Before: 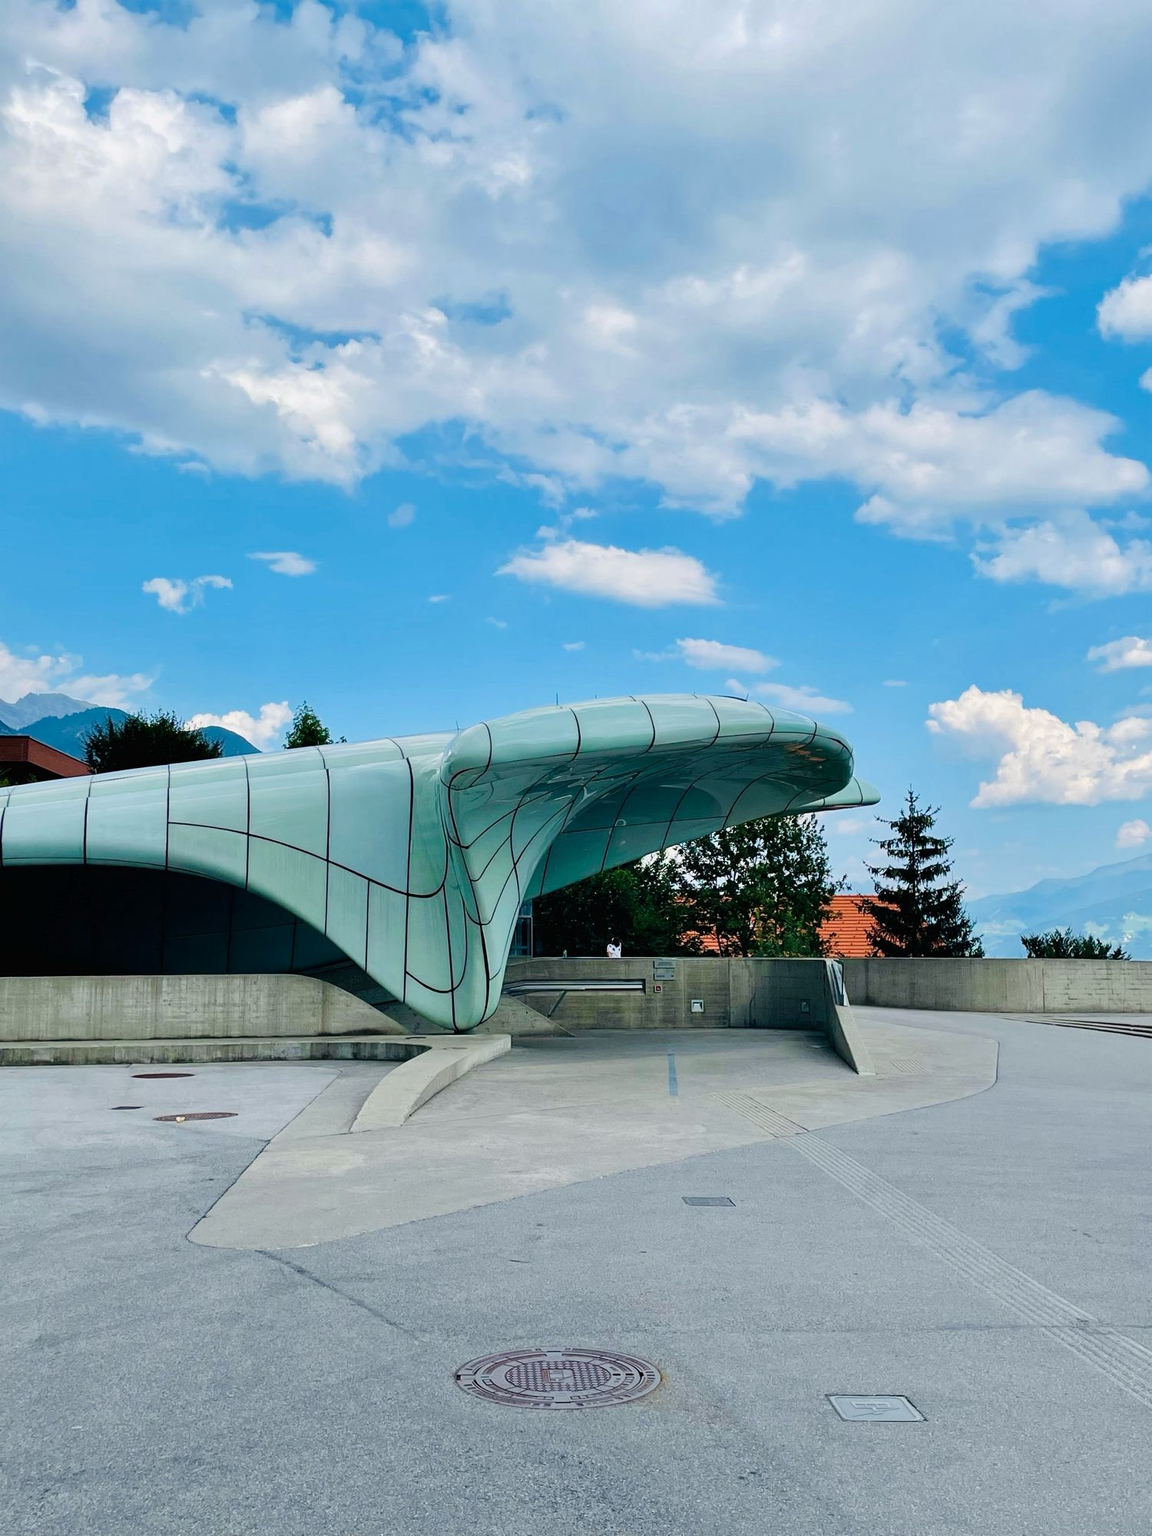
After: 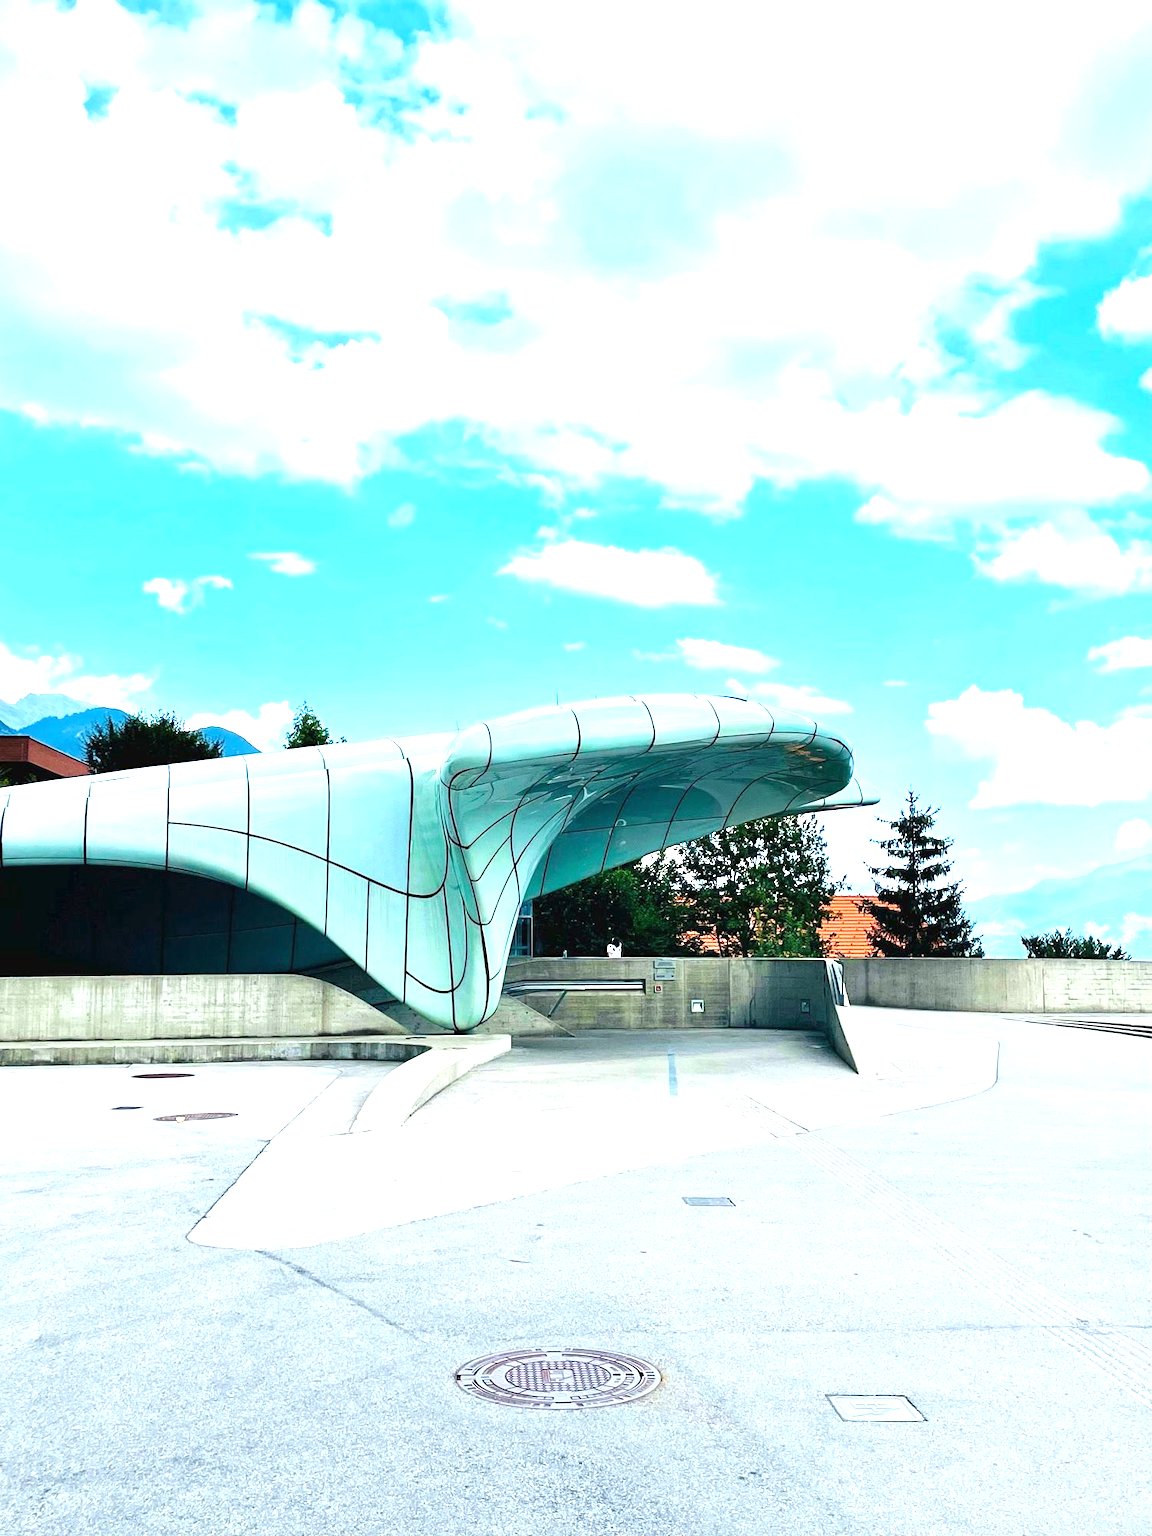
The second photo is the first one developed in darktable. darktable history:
exposure: black level correction 0, exposure 1.508 EV, compensate exposure bias true, compensate highlight preservation false
